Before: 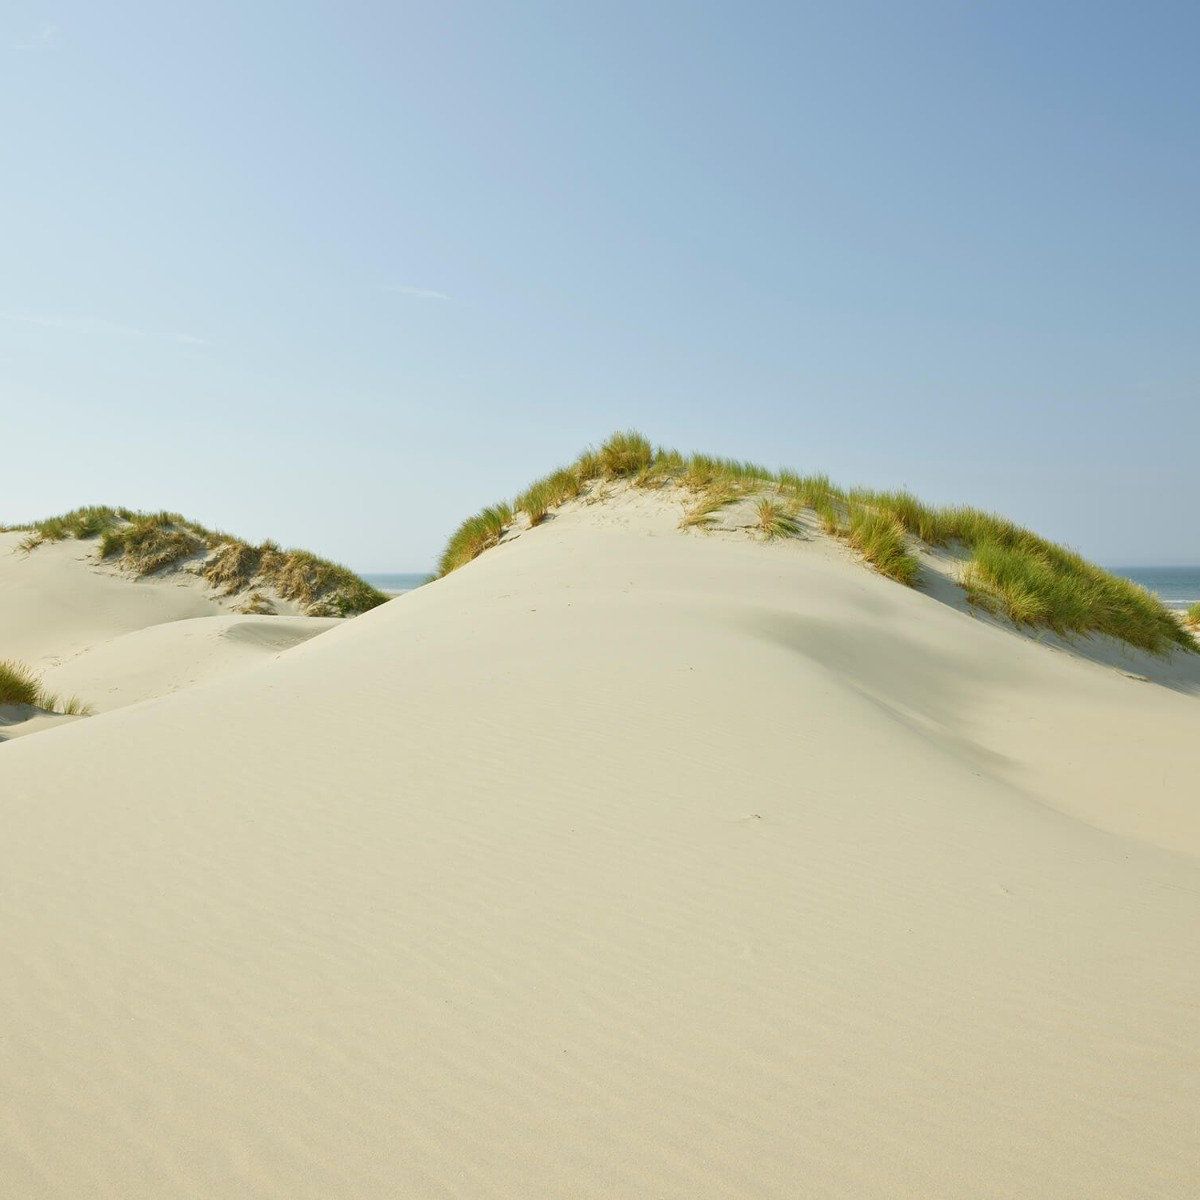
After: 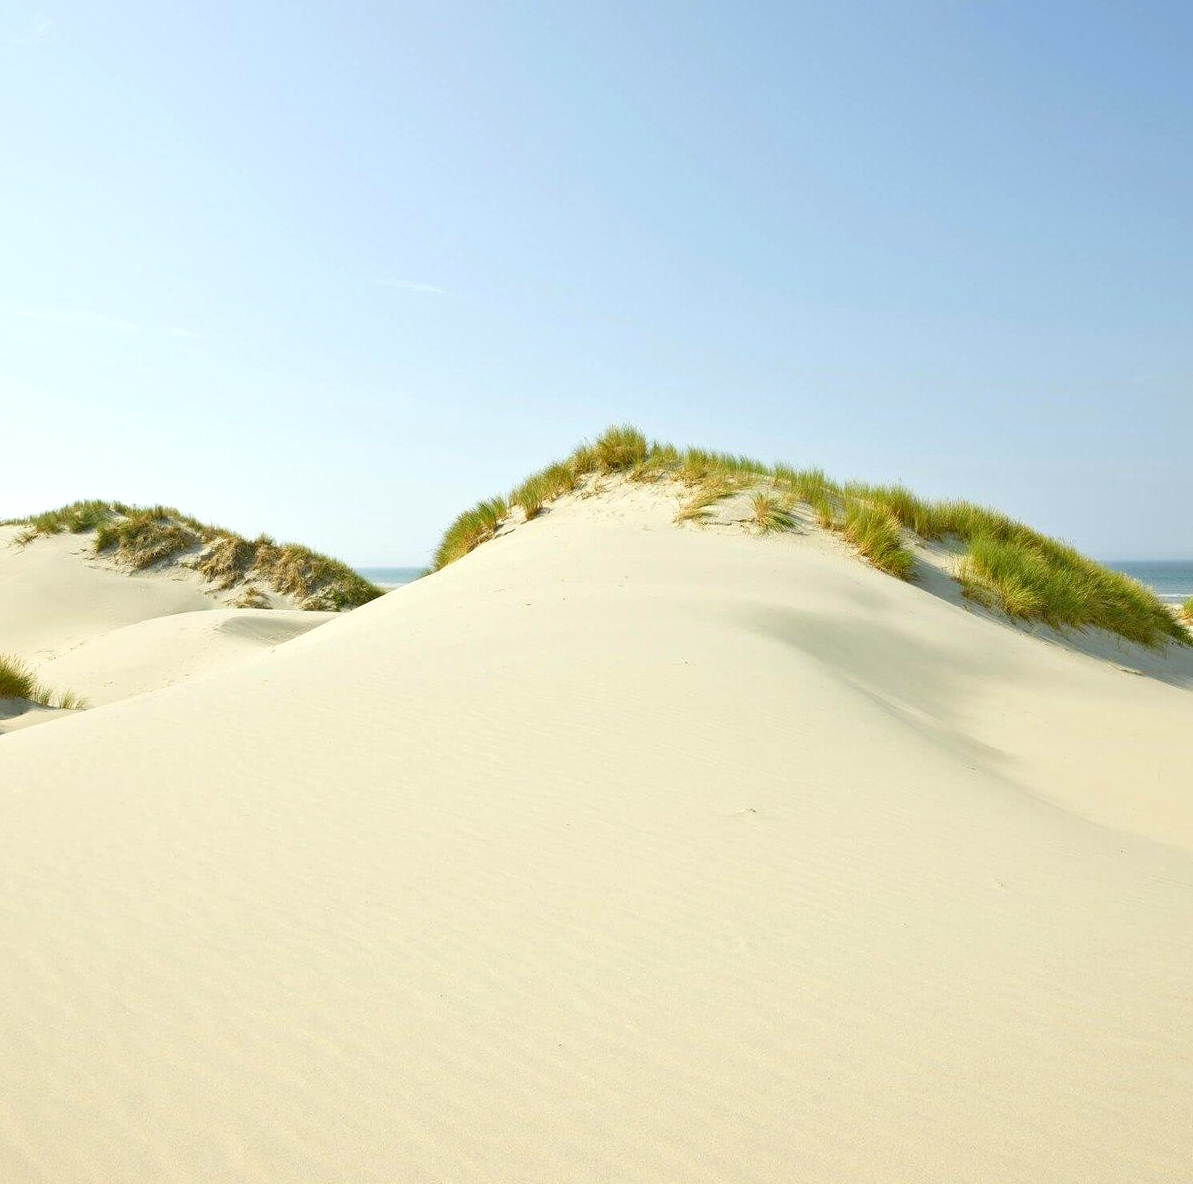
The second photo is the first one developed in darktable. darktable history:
exposure: black level correction 0.005, exposure 0.415 EV, compensate exposure bias true, compensate highlight preservation false
crop: left 0.431%, top 0.578%, right 0.133%, bottom 0.684%
